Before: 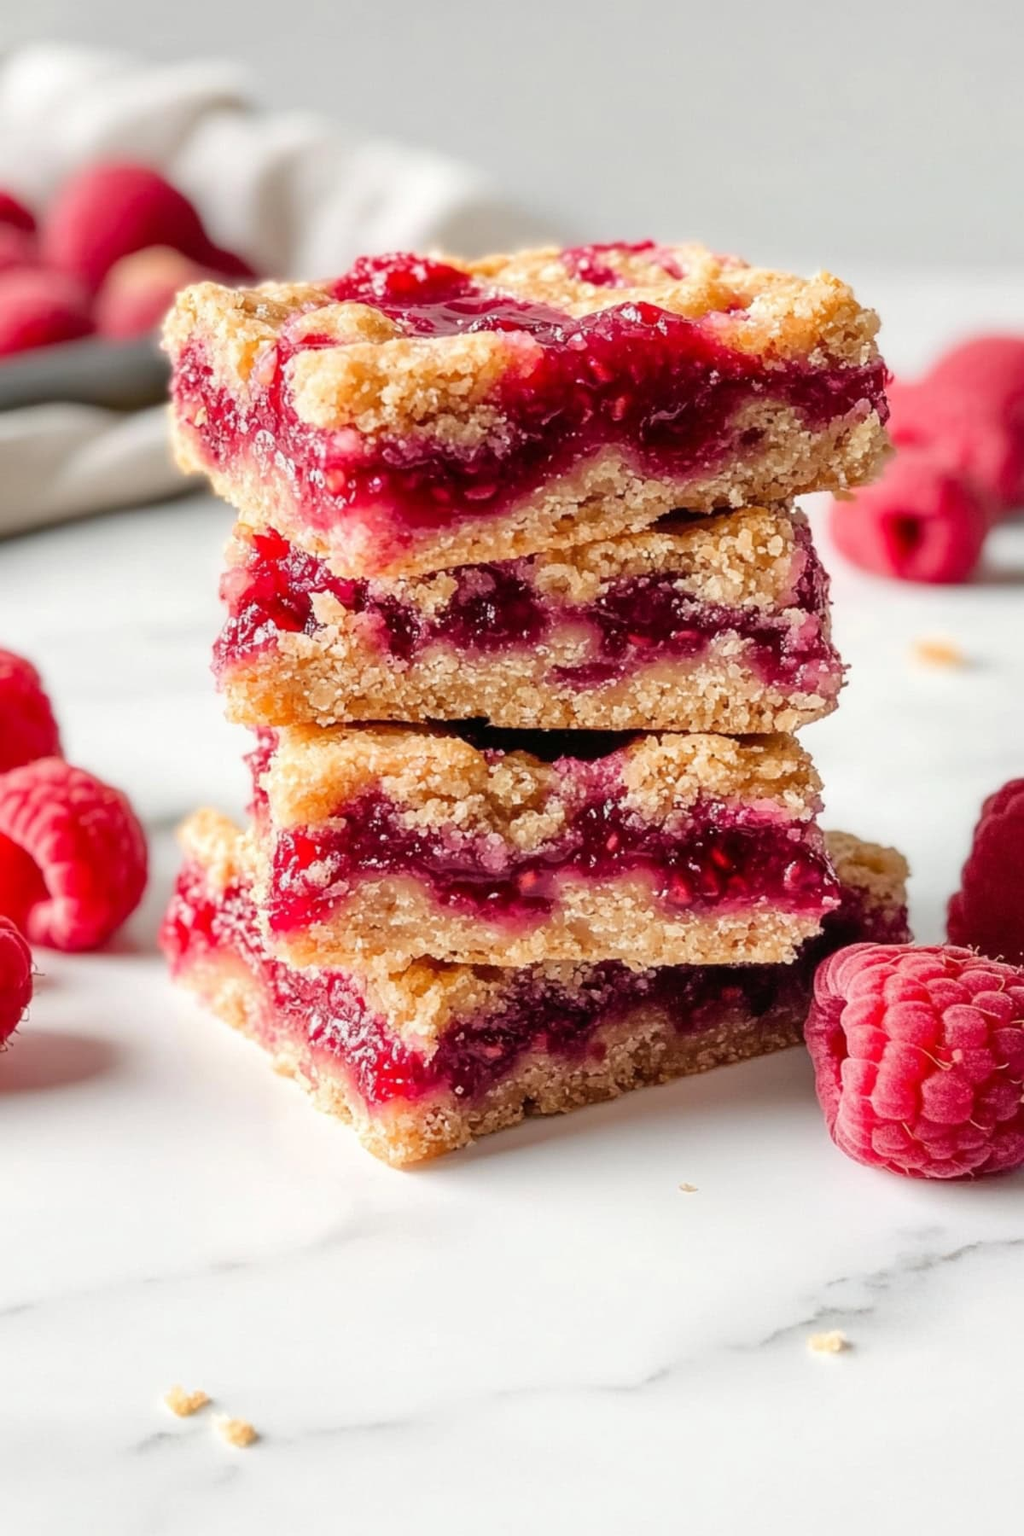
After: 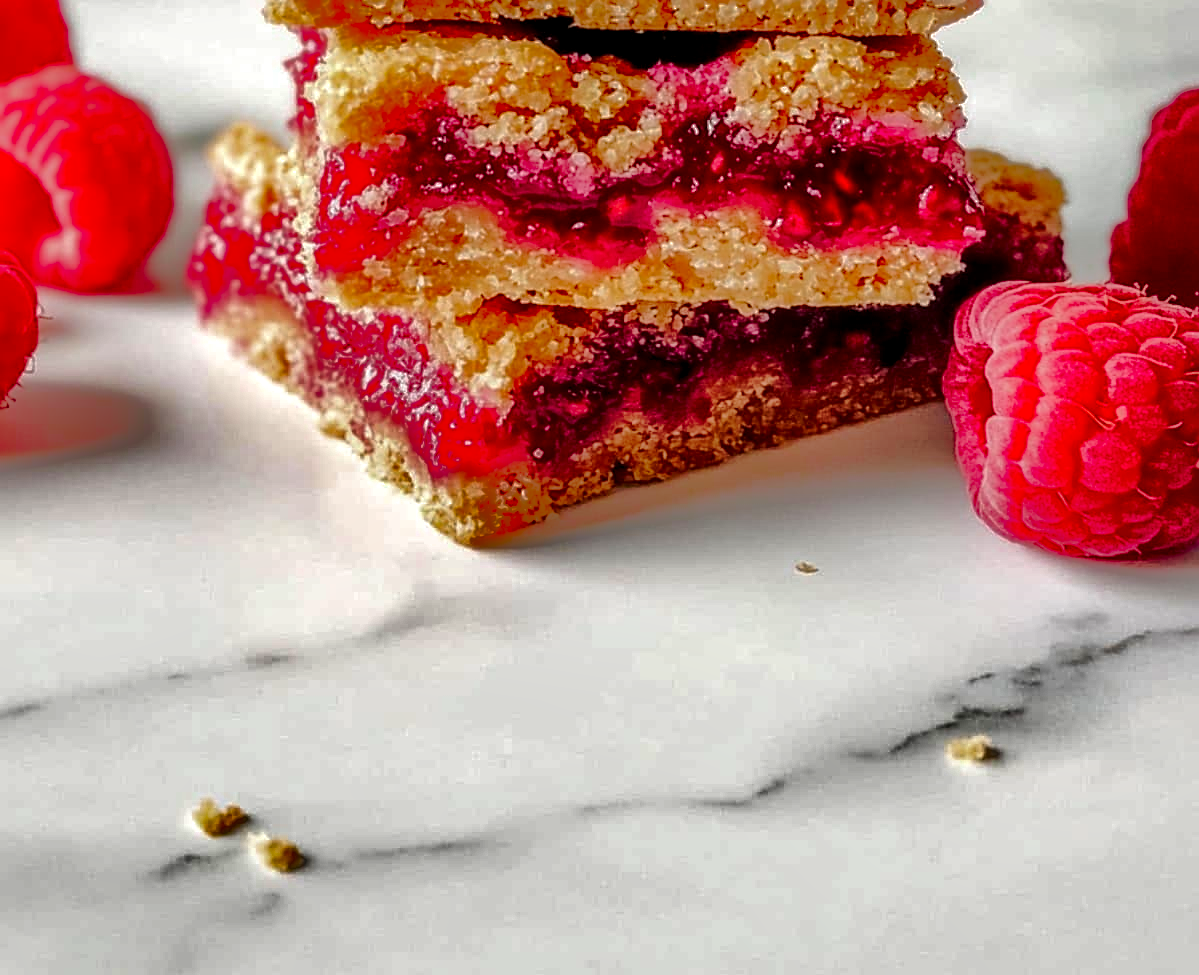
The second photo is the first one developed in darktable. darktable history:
crop and rotate: top 45.785%, right 0.039%
local contrast: detail 142%
shadows and highlights: shadows 38.59, highlights -76.09
exposure: compensate highlight preservation false
color zones: curves: ch0 [(0, 0.425) (0.143, 0.422) (0.286, 0.42) (0.429, 0.419) (0.571, 0.419) (0.714, 0.42) (0.857, 0.422) (1, 0.425)]; ch1 [(0, 0.666) (0.143, 0.669) (0.286, 0.671) (0.429, 0.67) (0.571, 0.67) (0.714, 0.67) (0.857, 0.67) (1, 0.666)]
tone curve: curves: ch0 [(0, 0) (0.126, 0.086) (0.338, 0.327) (0.494, 0.55) (0.703, 0.762) (1, 1)]; ch1 [(0, 0) (0.346, 0.324) (0.45, 0.431) (0.5, 0.5) (0.522, 0.517) (0.55, 0.578) (1, 1)]; ch2 [(0, 0) (0.44, 0.424) (0.501, 0.499) (0.554, 0.563) (0.622, 0.667) (0.707, 0.746) (1, 1)], preserve colors none
sharpen: on, module defaults
